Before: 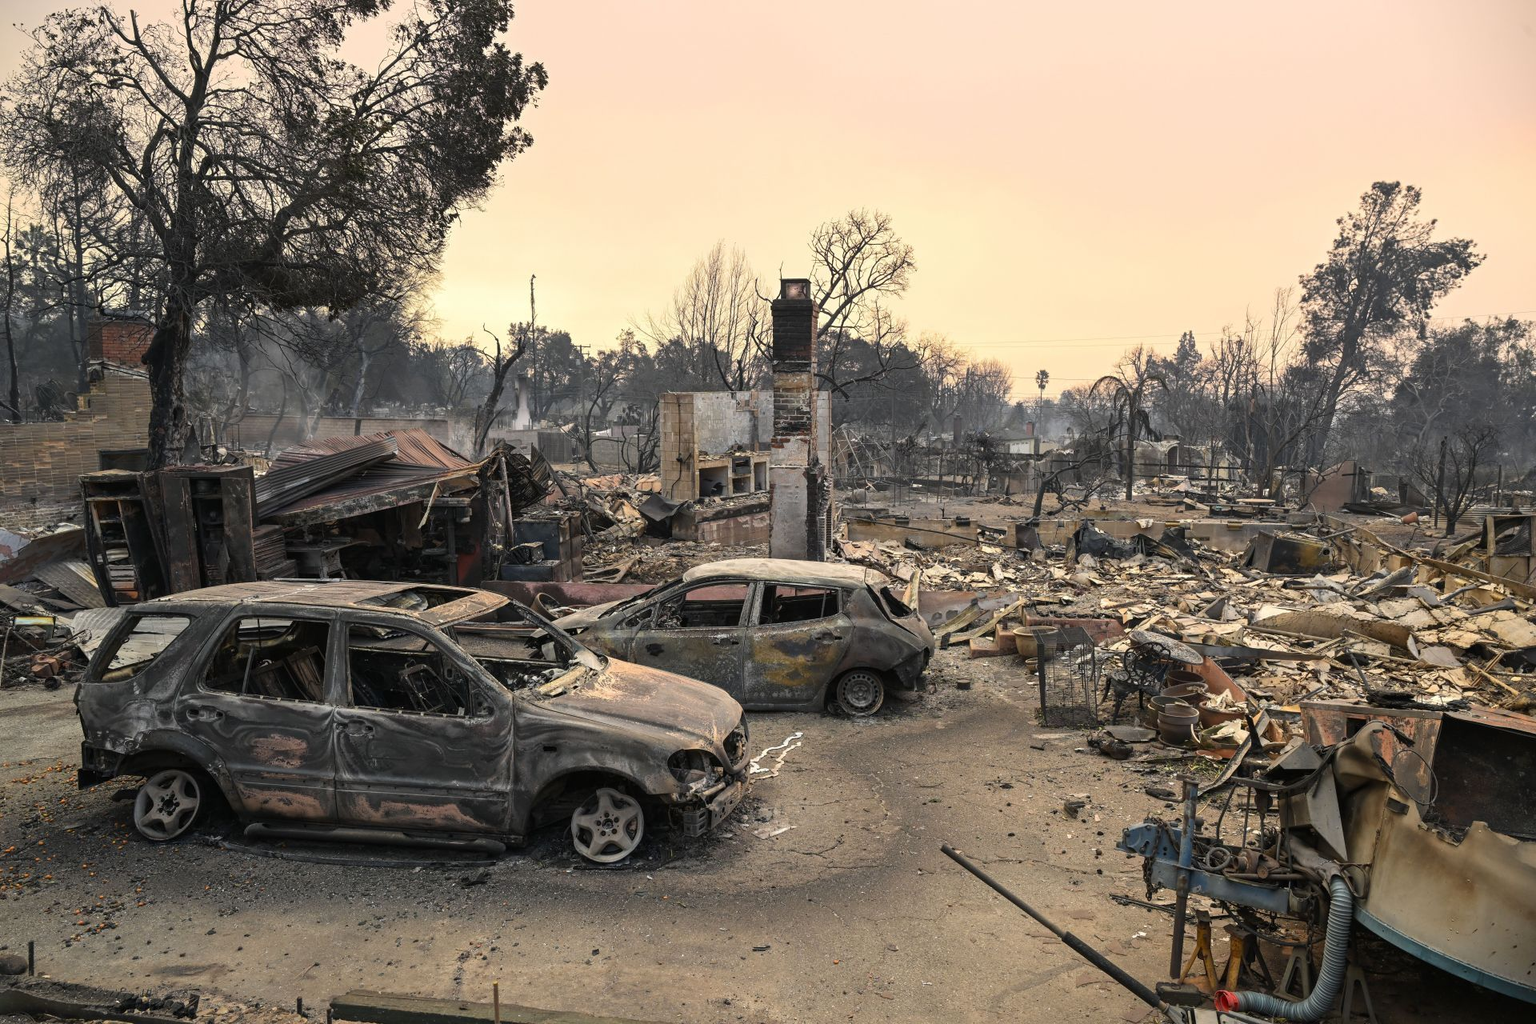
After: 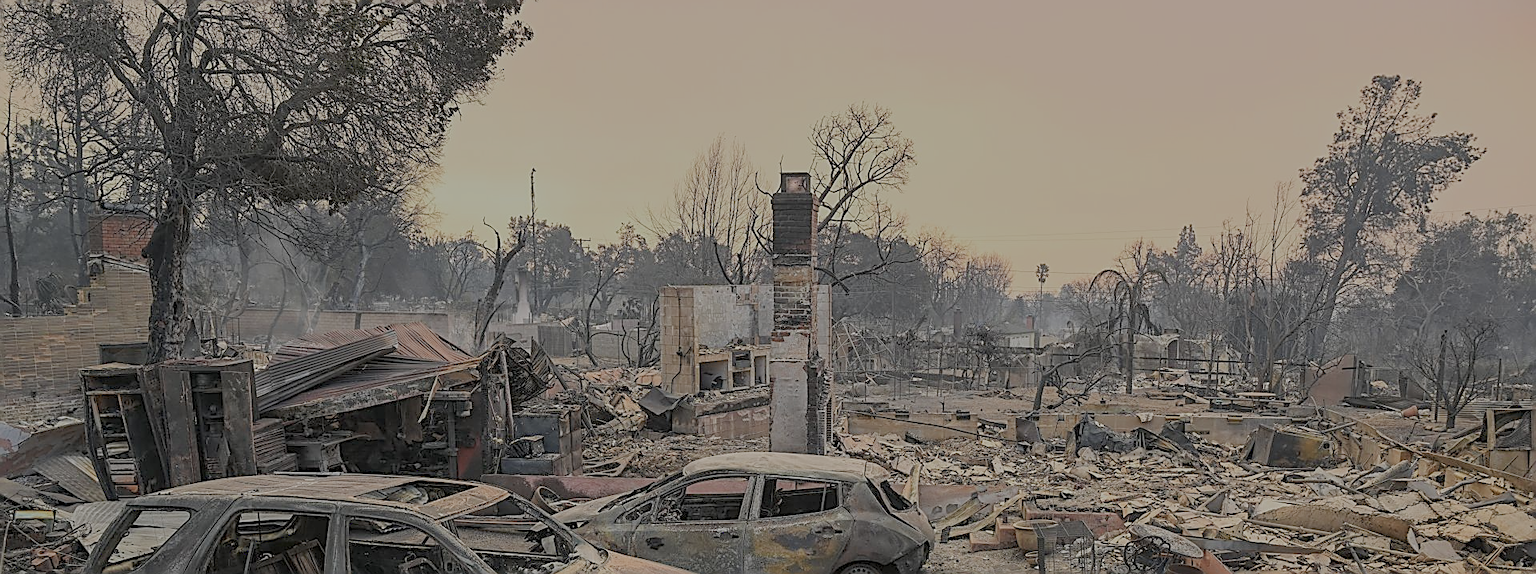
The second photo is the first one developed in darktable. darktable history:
crop and rotate: top 10.433%, bottom 33.433%
local contrast: highlights 102%, shadows 100%, detail 119%, midtone range 0.2
sharpen: radius 1.687, amount 1.3
filmic rgb: black relative exposure -15.9 EV, white relative exposure 7.94 EV, hardness 4.1, latitude 49.47%, contrast 0.508
